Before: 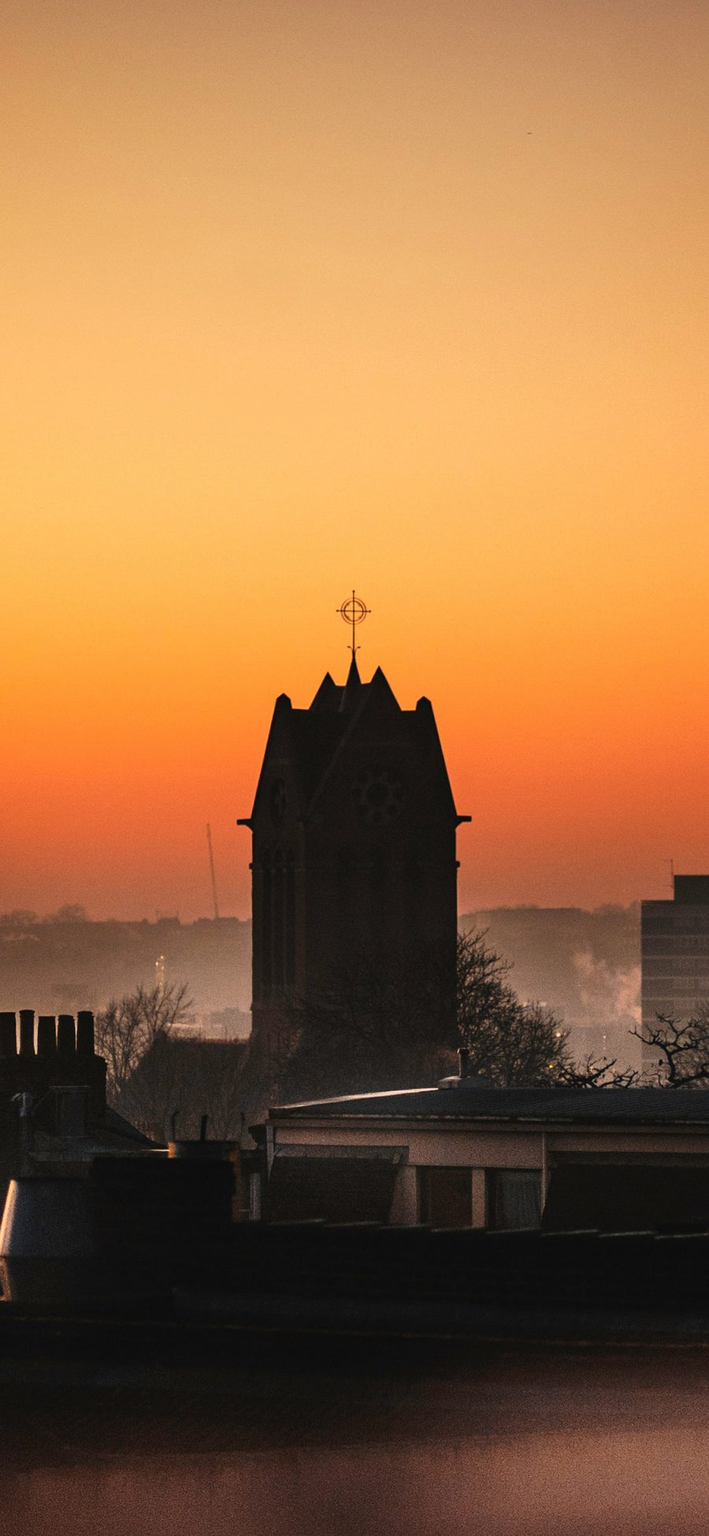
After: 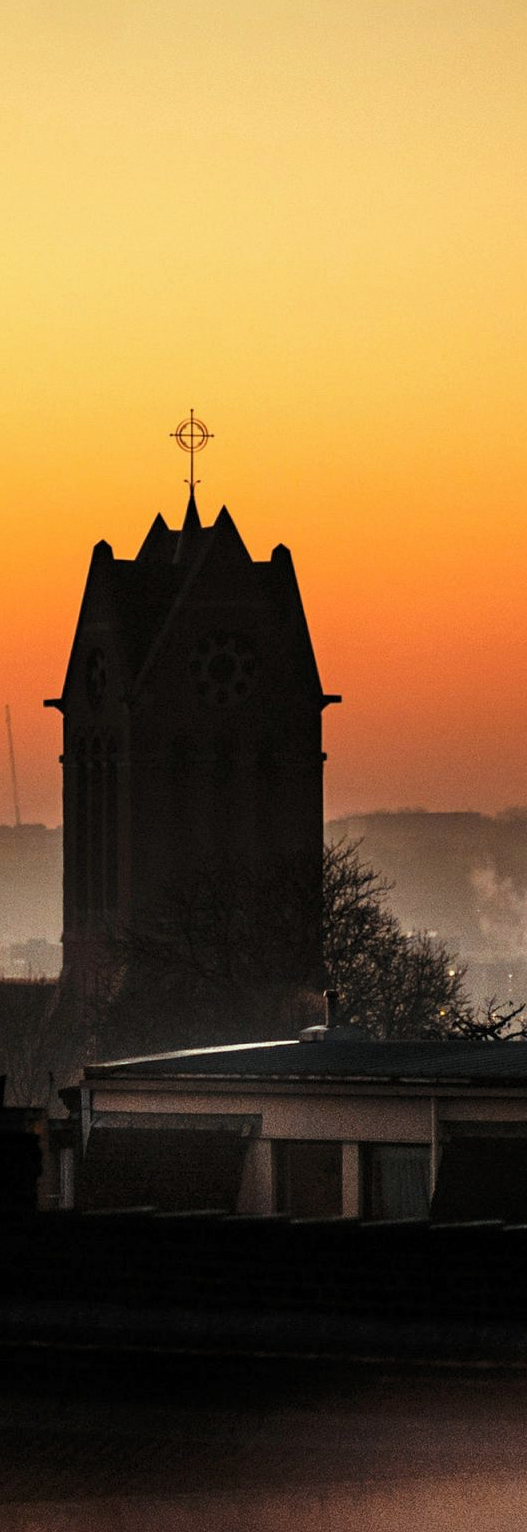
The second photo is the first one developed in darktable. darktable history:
crop and rotate: left 28.566%, top 17.495%, right 12.819%, bottom 3.856%
levels: mode automatic, black 0.094%
color balance rgb: highlights gain › luminance 15.413%, highlights gain › chroma 3.877%, highlights gain › hue 210.9°, perceptual saturation grading › global saturation 4.947%, global vibrance 5.851%
